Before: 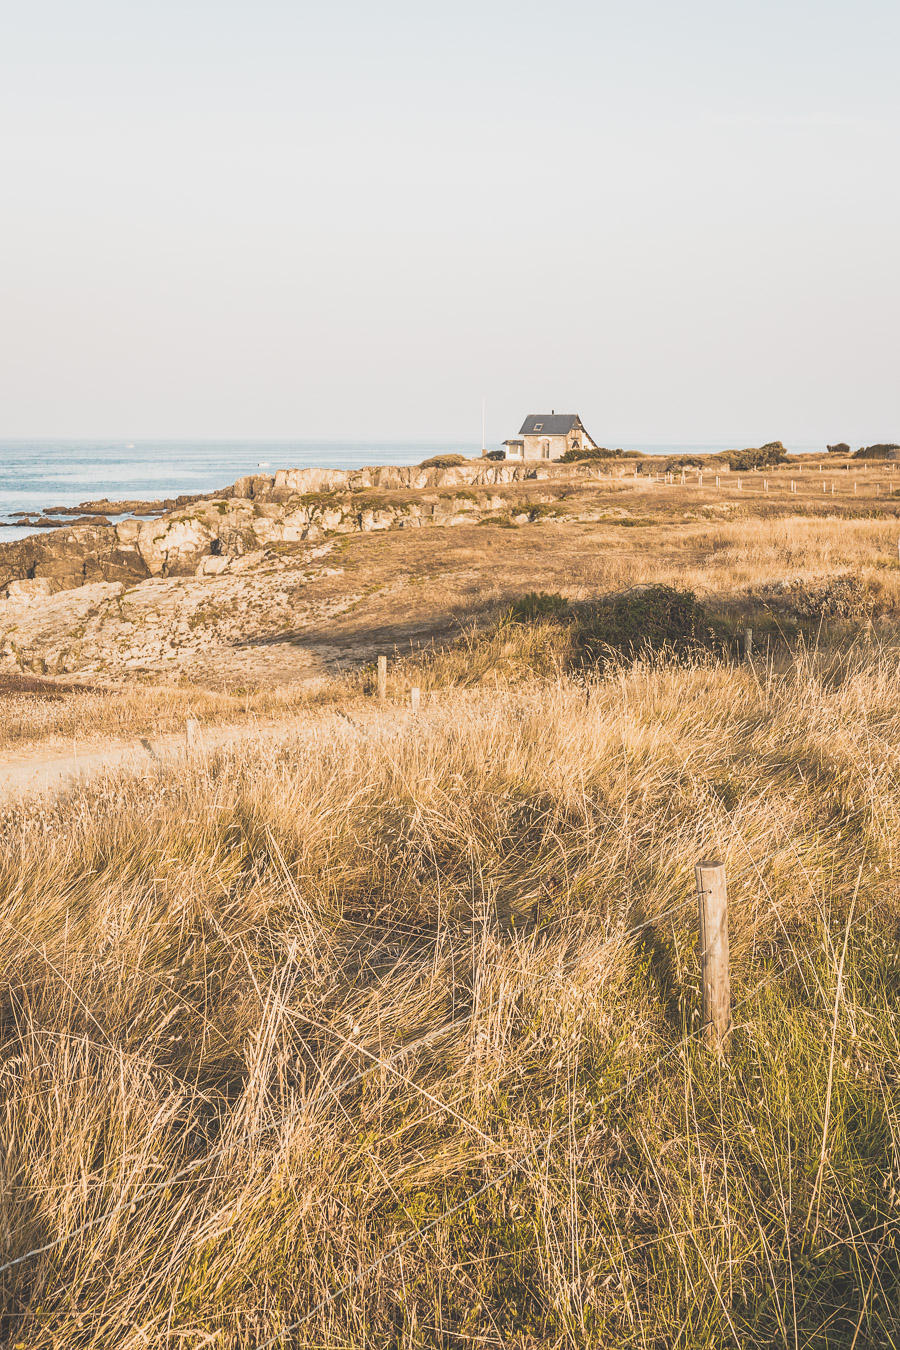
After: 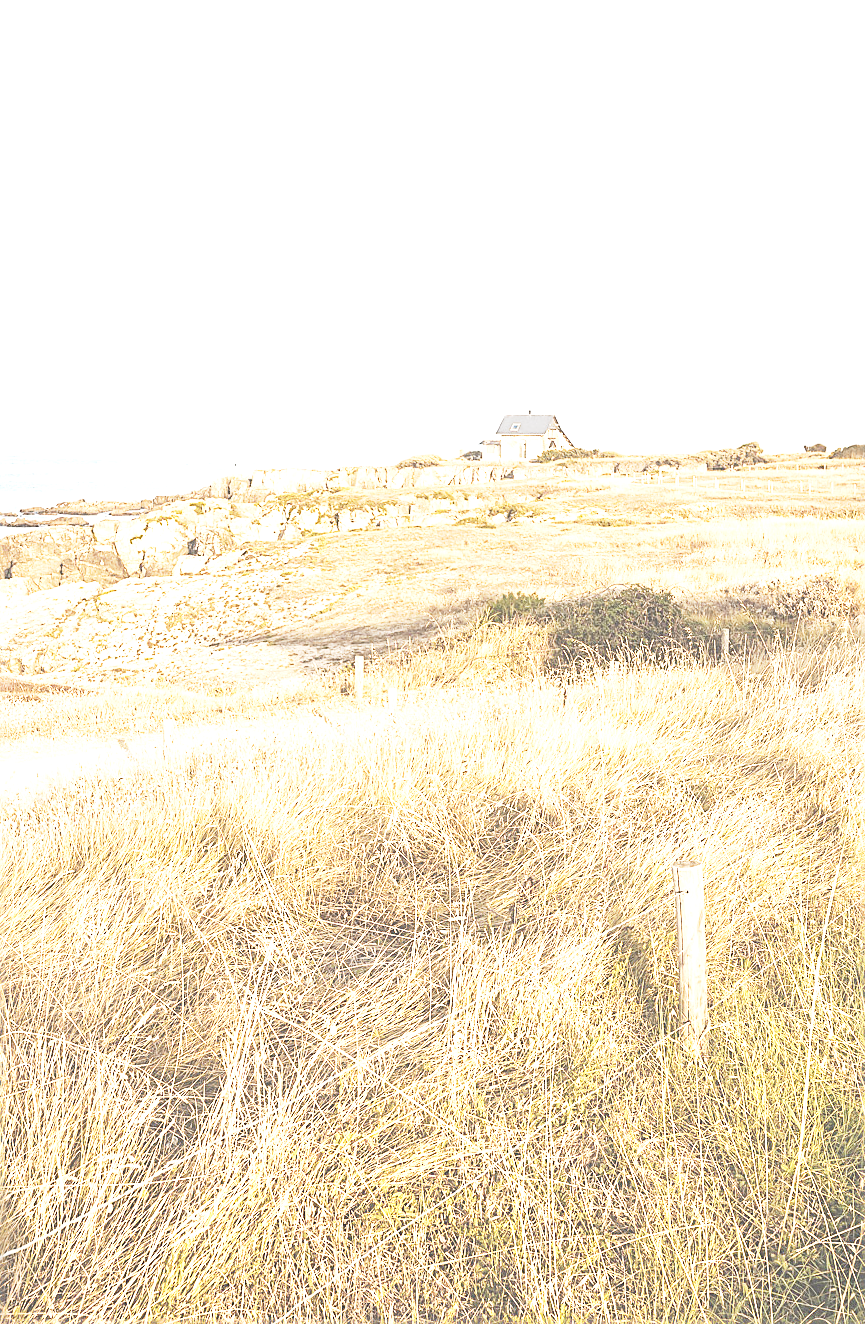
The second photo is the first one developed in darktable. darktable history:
sharpen: on, module defaults
crop and rotate: left 2.561%, right 1.224%, bottom 1.903%
base curve: curves: ch0 [(0, 0) (0.088, 0.125) (0.176, 0.251) (0.354, 0.501) (0.613, 0.749) (1, 0.877)], preserve colors none
exposure: exposure 2.002 EV, compensate highlight preservation false
